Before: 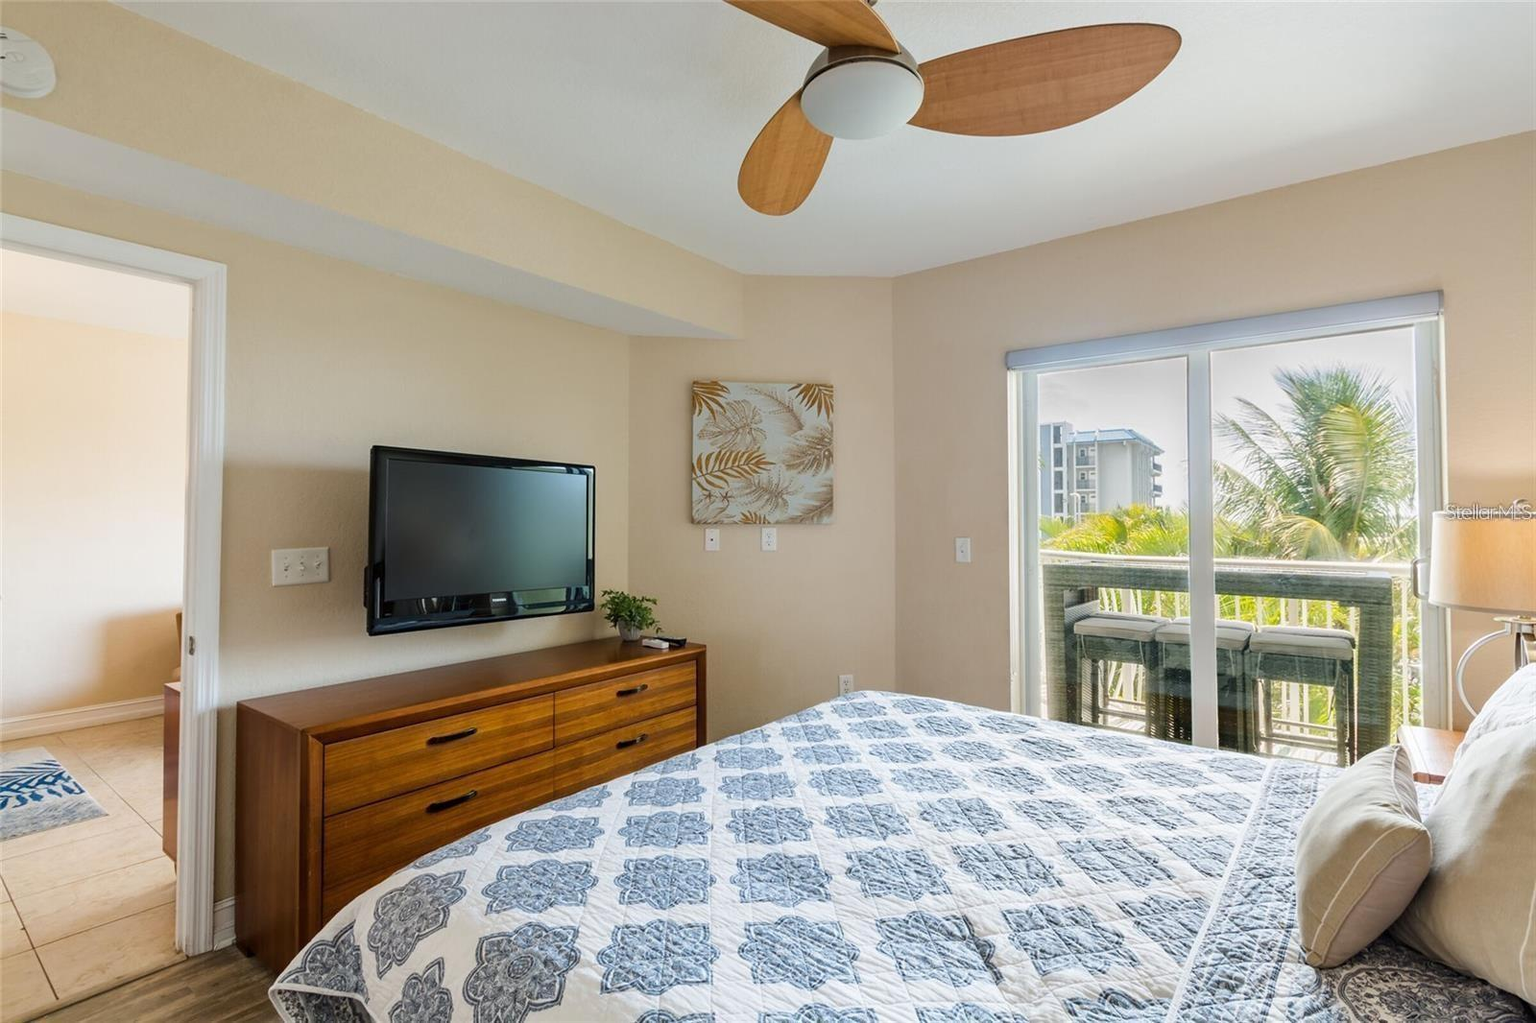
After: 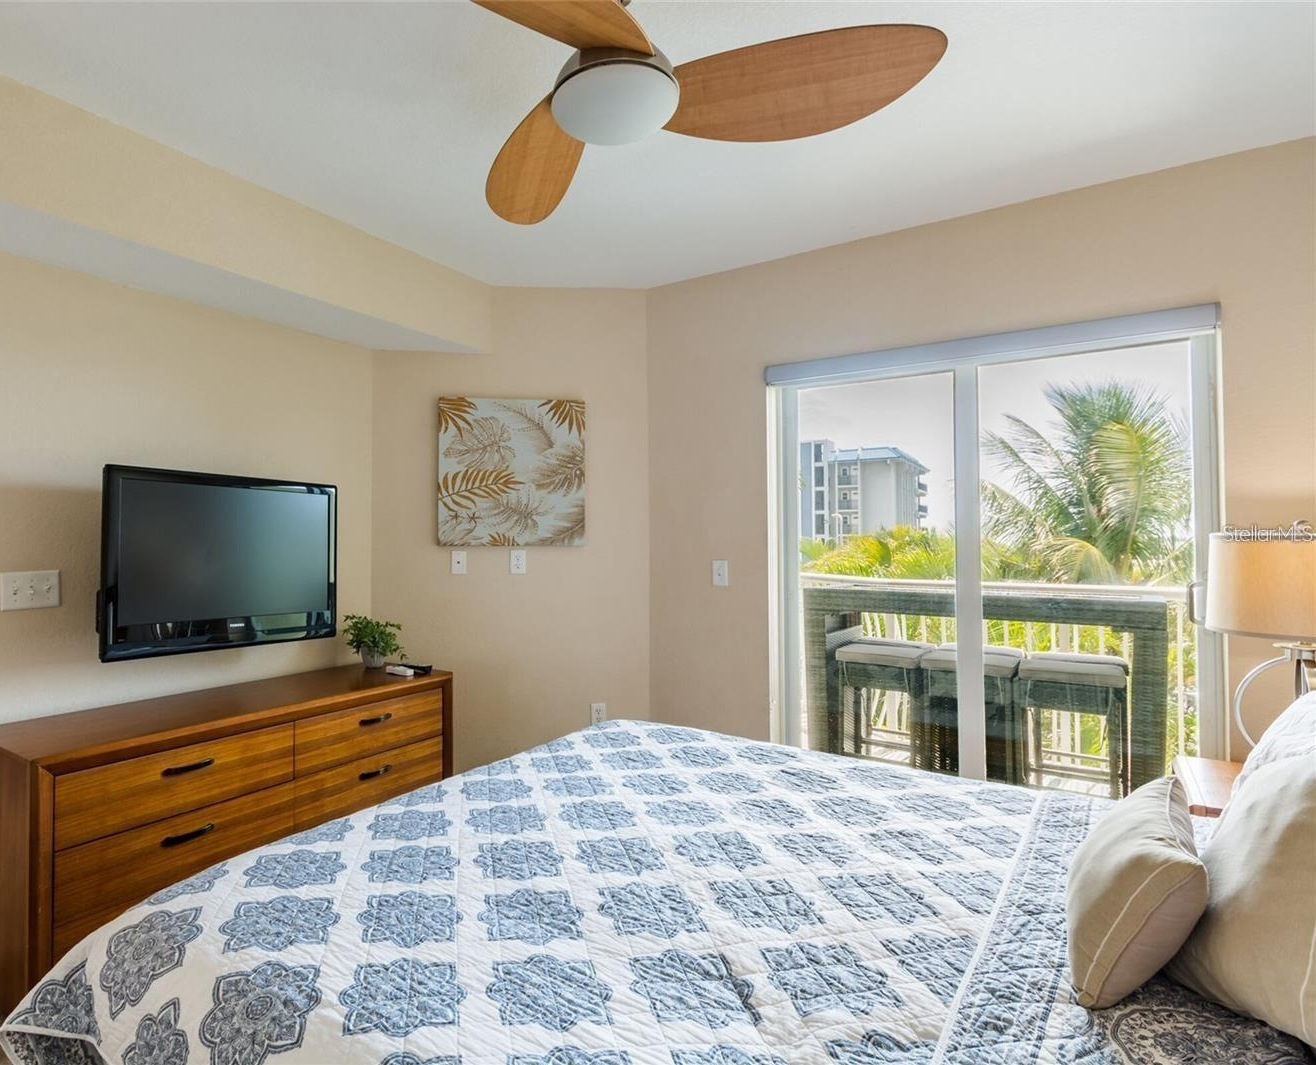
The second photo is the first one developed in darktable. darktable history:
crop: left 17.694%, bottom 0.029%
